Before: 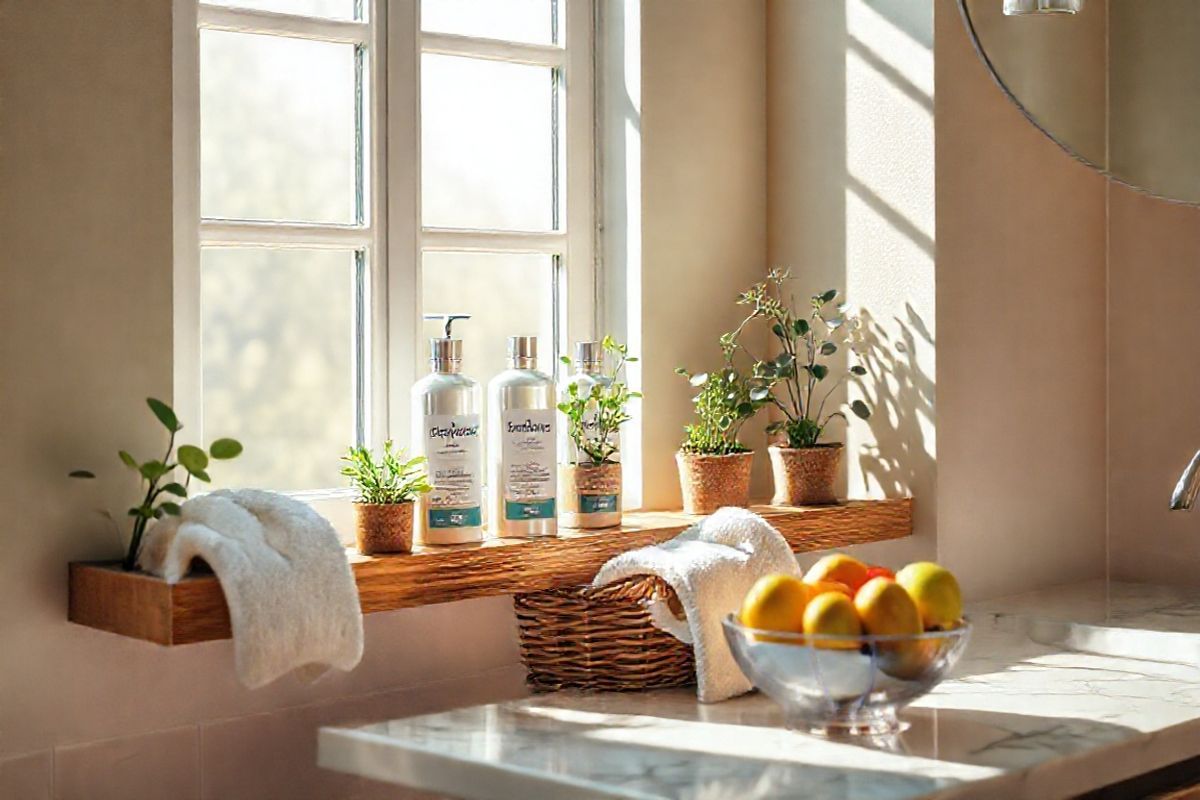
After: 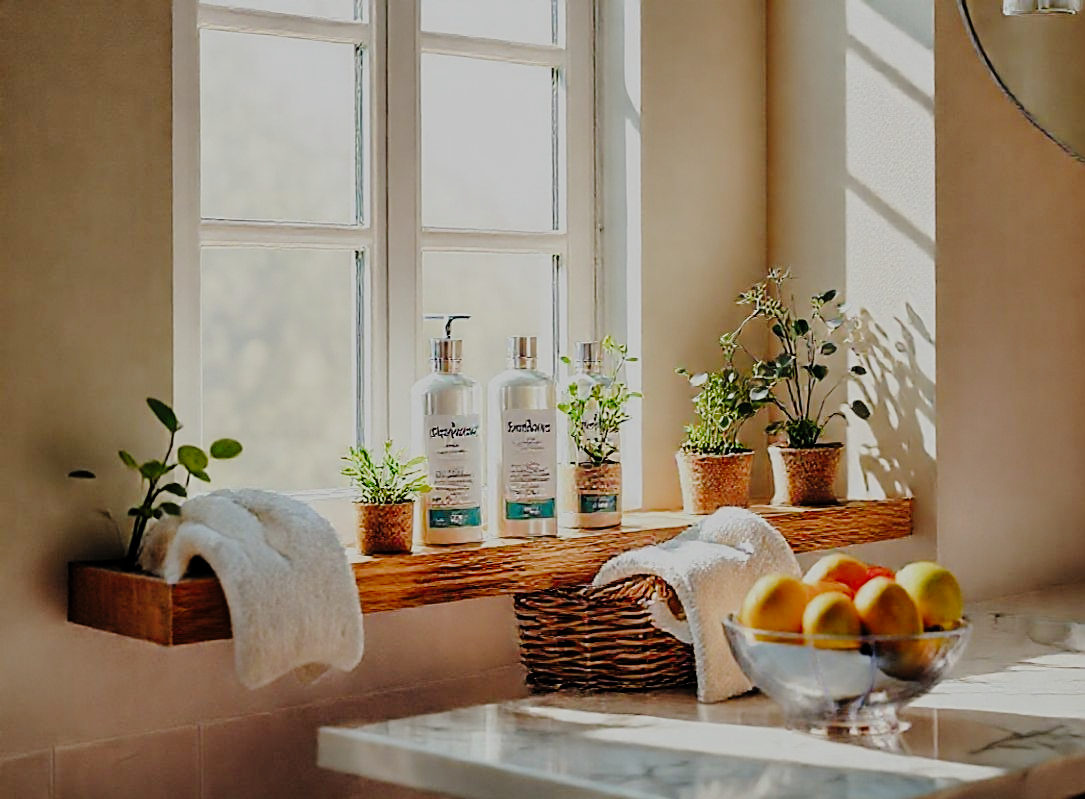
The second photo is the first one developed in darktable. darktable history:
tone curve: curves: ch0 [(0, 0) (0.181, 0.087) (0.498, 0.485) (0.78, 0.742) (0.993, 0.954)]; ch1 [(0, 0) (0.311, 0.149) (0.395, 0.349) (0.488, 0.477) (0.612, 0.641) (1, 1)]; ch2 [(0, 0) (0.5, 0.5) (0.638, 0.667) (1, 1)], preserve colors none
crop: right 9.522%, bottom 0.018%
exposure: black level correction 0.002, exposure -0.103 EV, compensate highlight preservation false
sharpen: on, module defaults
tone equalizer: on, module defaults
filmic rgb: black relative exposure -7.65 EV, white relative exposure 4.56 EV, hardness 3.61, add noise in highlights 0.001, color science v3 (2019), use custom middle-gray values true, contrast in highlights soft
